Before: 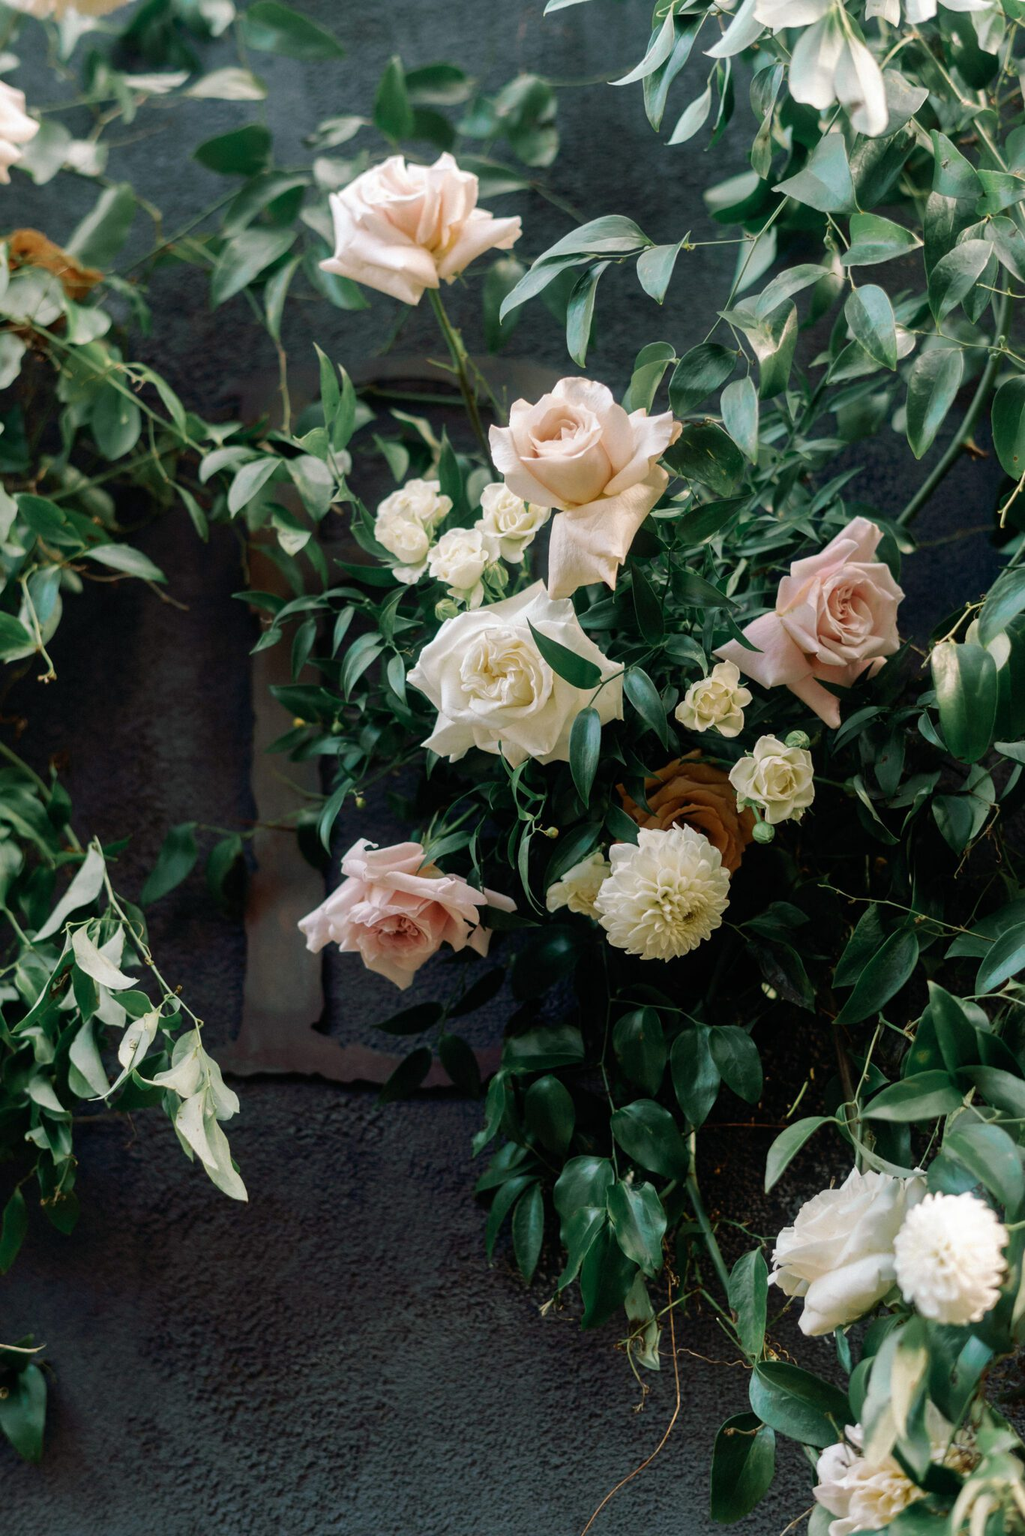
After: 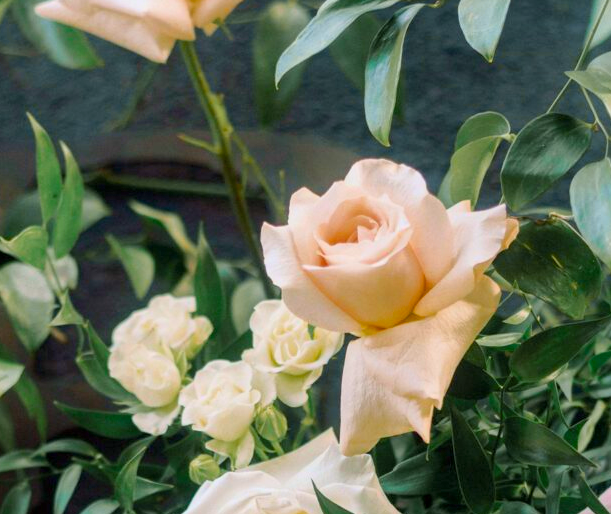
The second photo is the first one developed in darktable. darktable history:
rgb levels: preserve colors max RGB
crop: left 28.64%, top 16.832%, right 26.637%, bottom 58.055%
tone curve: curves: ch0 [(0.013, 0) (0.061, 0.068) (0.239, 0.256) (0.502, 0.505) (0.683, 0.676) (0.761, 0.773) (0.858, 0.858) (0.987, 0.945)]; ch1 [(0, 0) (0.172, 0.123) (0.304, 0.288) (0.414, 0.44) (0.472, 0.473) (0.502, 0.508) (0.521, 0.528) (0.583, 0.595) (0.654, 0.673) (0.728, 0.761) (1, 1)]; ch2 [(0, 0) (0.411, 0.424) (0.485, 0.476) (0.502, 0.502) (0.553, 0.557) (0.57, 0.576) (1, 1)], color space Lab, independent channels, preserve colors none
color balance rgb: perceptual saturation grading › global saturation 25%, perceptual brilliance grading › mid-tones 10%, perceptual brilliance grading › shadows 15%, global vibrance 20%
